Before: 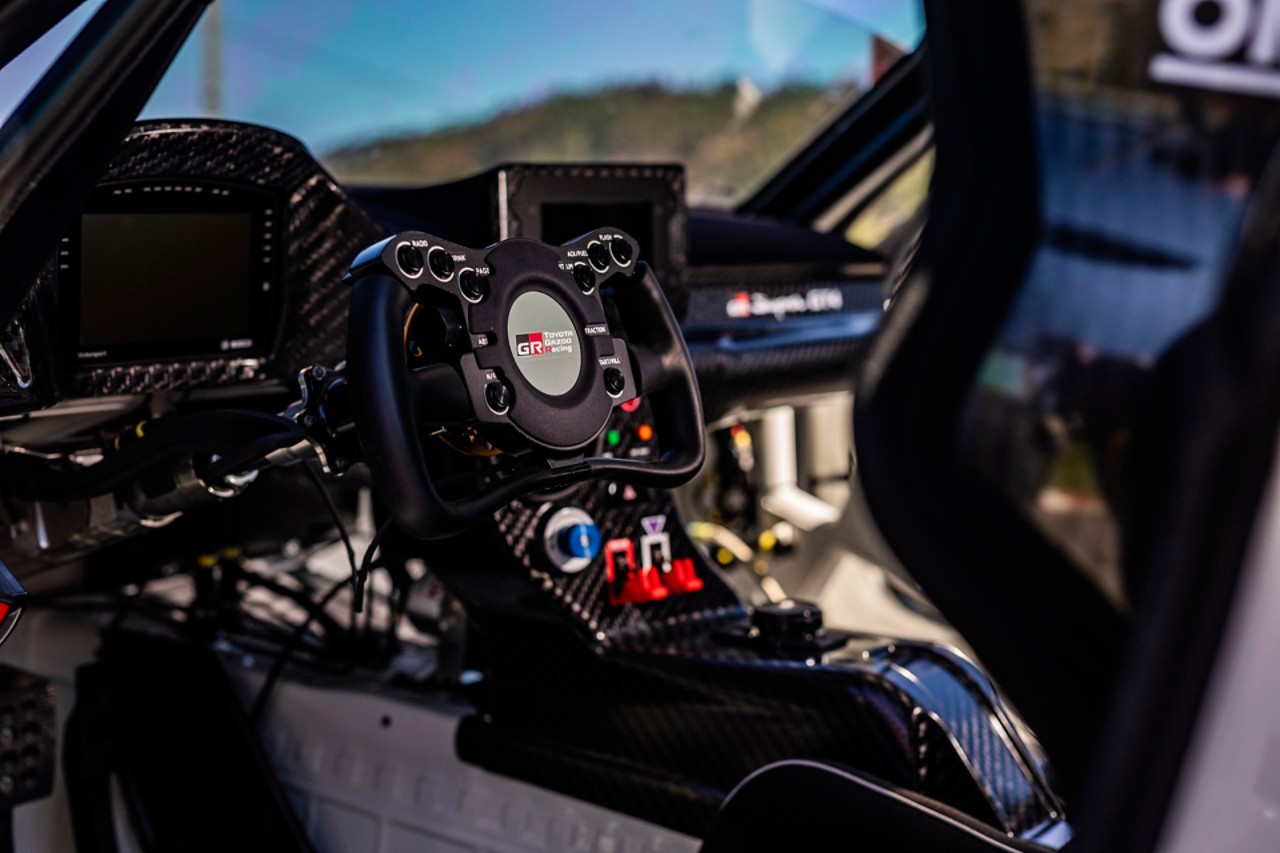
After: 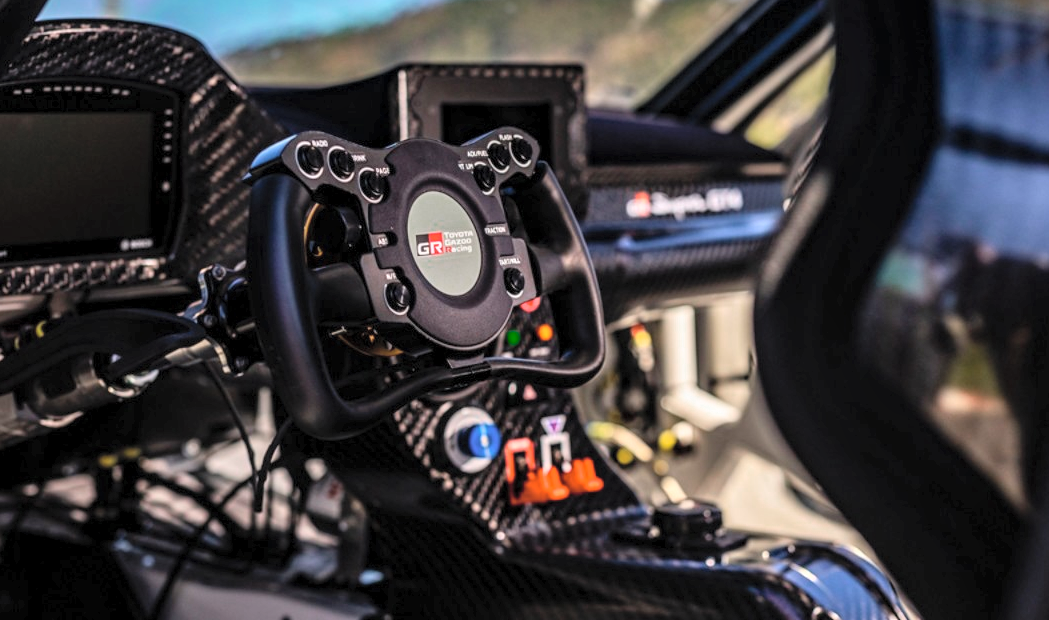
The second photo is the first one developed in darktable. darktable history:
contrast brightness saturation: contrast 0.1, brightness 0.3, saturation 0.14
crop: left 7.856%, top 11.836%, right 10.12%, bottom 15.387%
local contrast: on, module defaults
color zones: curves: ch0 [(0, 0.558) (0.143, 0.548) (0.286, 0.447) (0.429, 0.259) (0.571, 0.5) (0.714, 0.5) (0.857, 0.593) (1, 0.558)]; ch1 [(0, 0.543) (0.01, 0.544) (0.12, 0.492) (0.248, 0.458) (0.5, 0.534) (0.748, 0.5) (0.99, 0.469) (1, 0.543)]; ch2 [(0, 0.507) (0.143, 0.522) (0.286, 0.505) (0.429, 0.5) (0.571, 0.5) (0.714, 0.5) (0.857, 0.5) (1, 0.507)]
